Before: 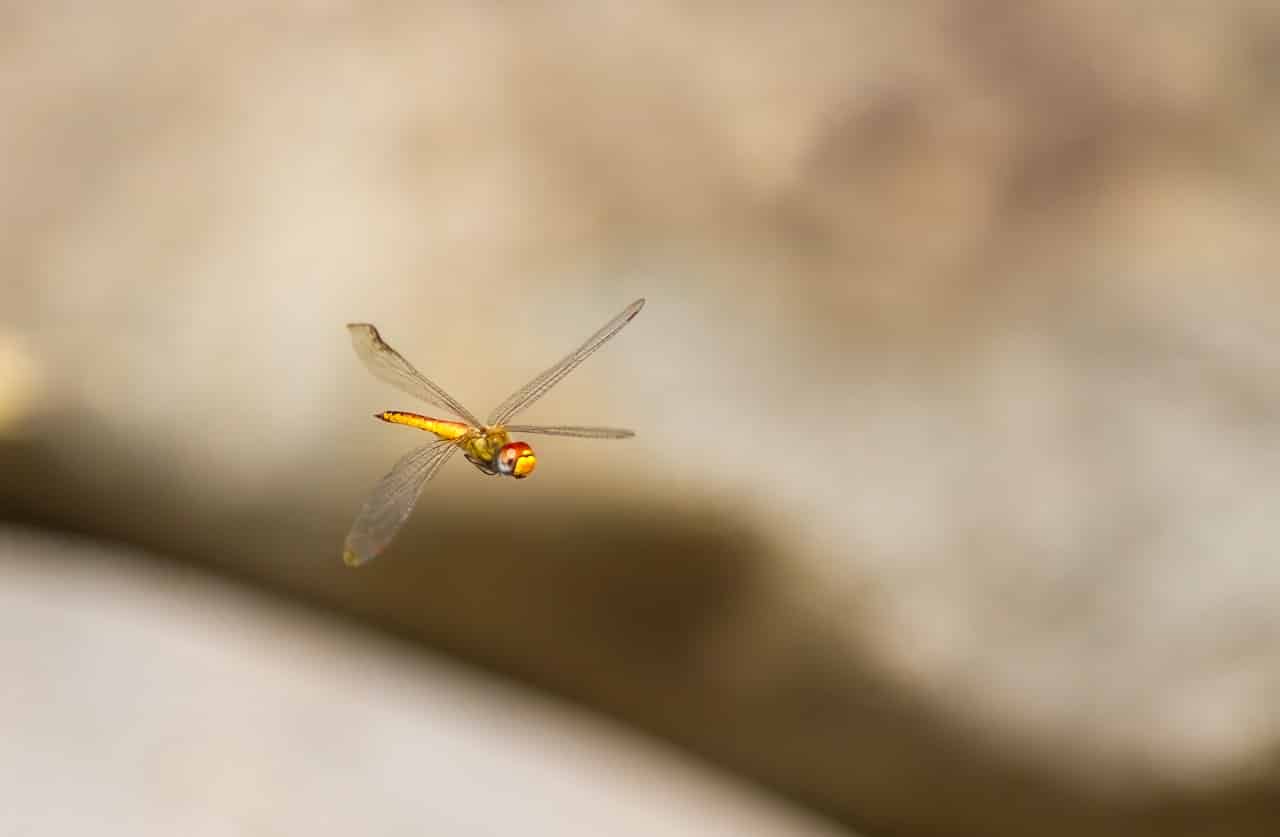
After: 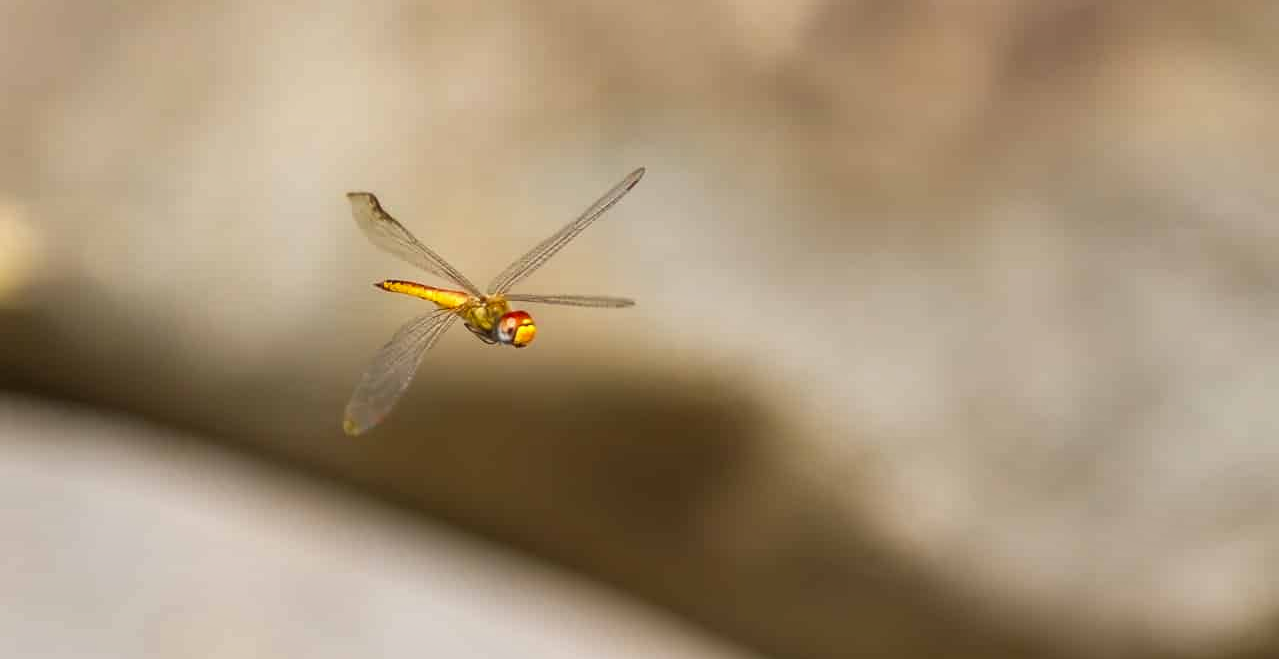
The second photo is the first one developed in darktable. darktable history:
shadows and highlights: soften with gaussian
crop and rotate: top 15.752%, bottom 5.466%
